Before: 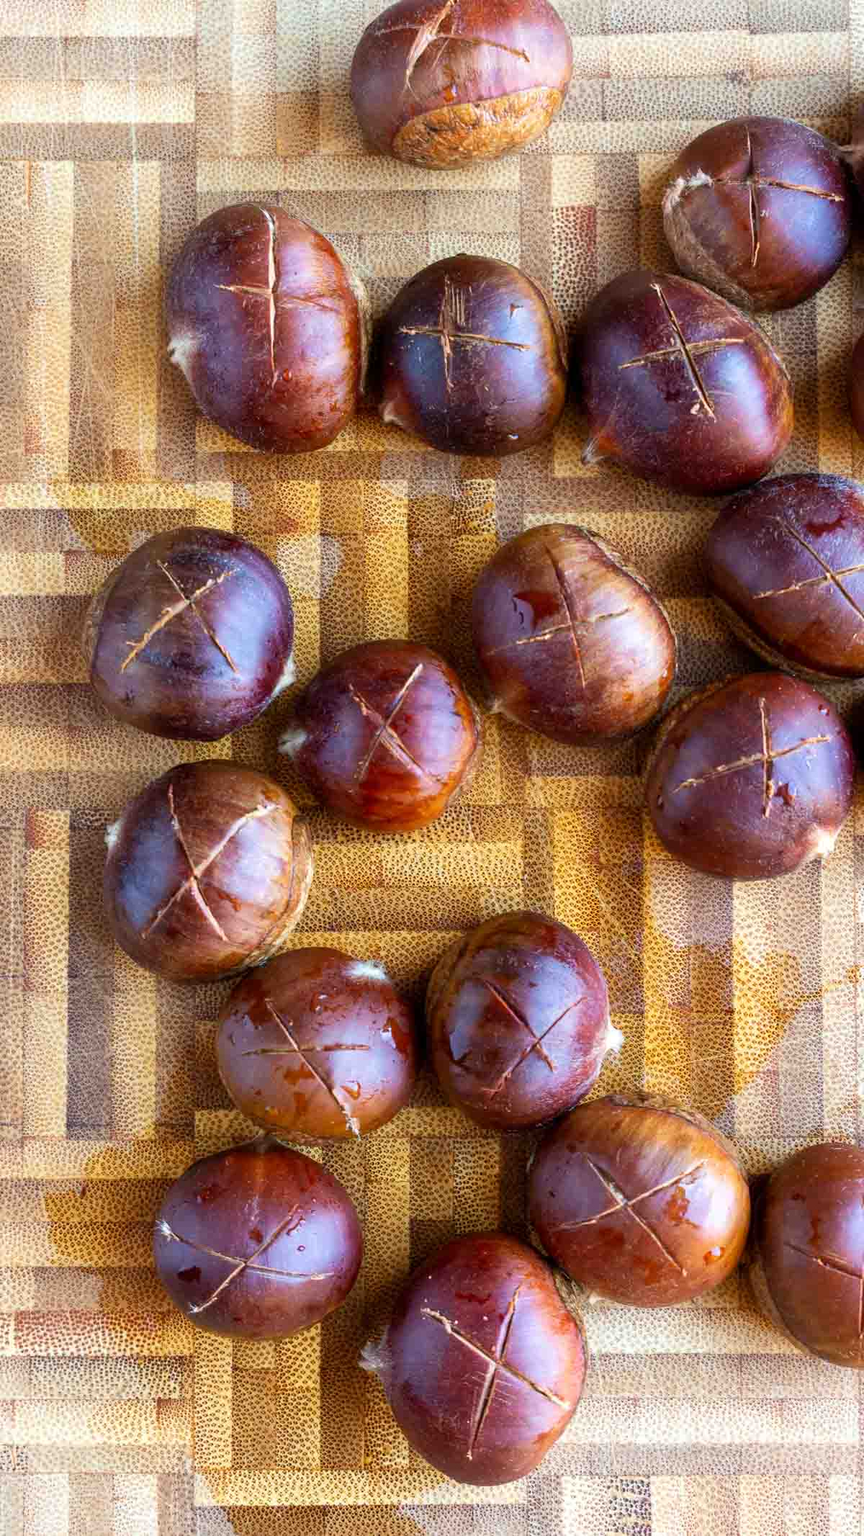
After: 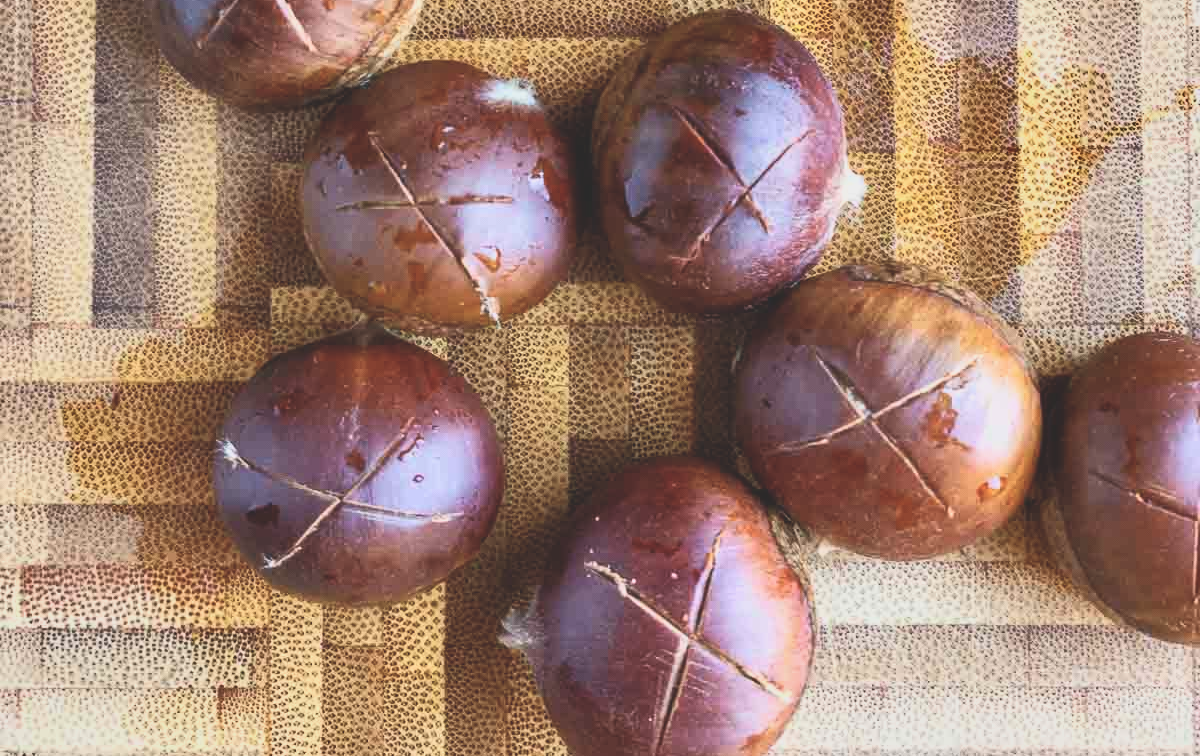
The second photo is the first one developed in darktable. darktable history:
crop and rotate: top 58.894%, bottom 5.622%
shadows and highlights: soften with gaussian
contrast brightness saturation: contrast 0.372, brightness 0.539
exposure: black level correction -0.017, exposure -1.013 EV, compensate highlight preservation false
